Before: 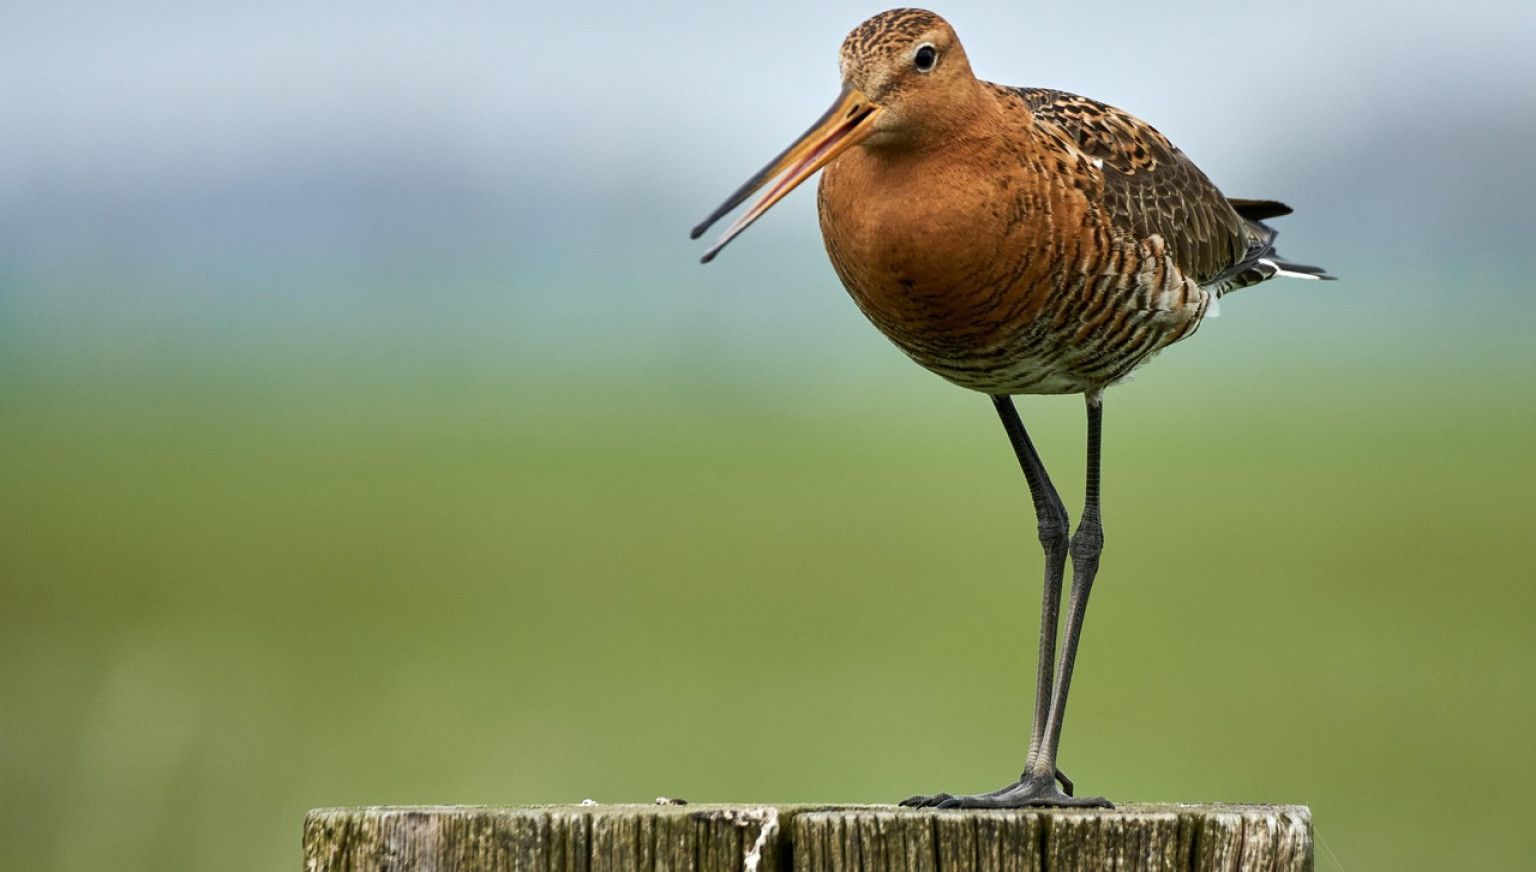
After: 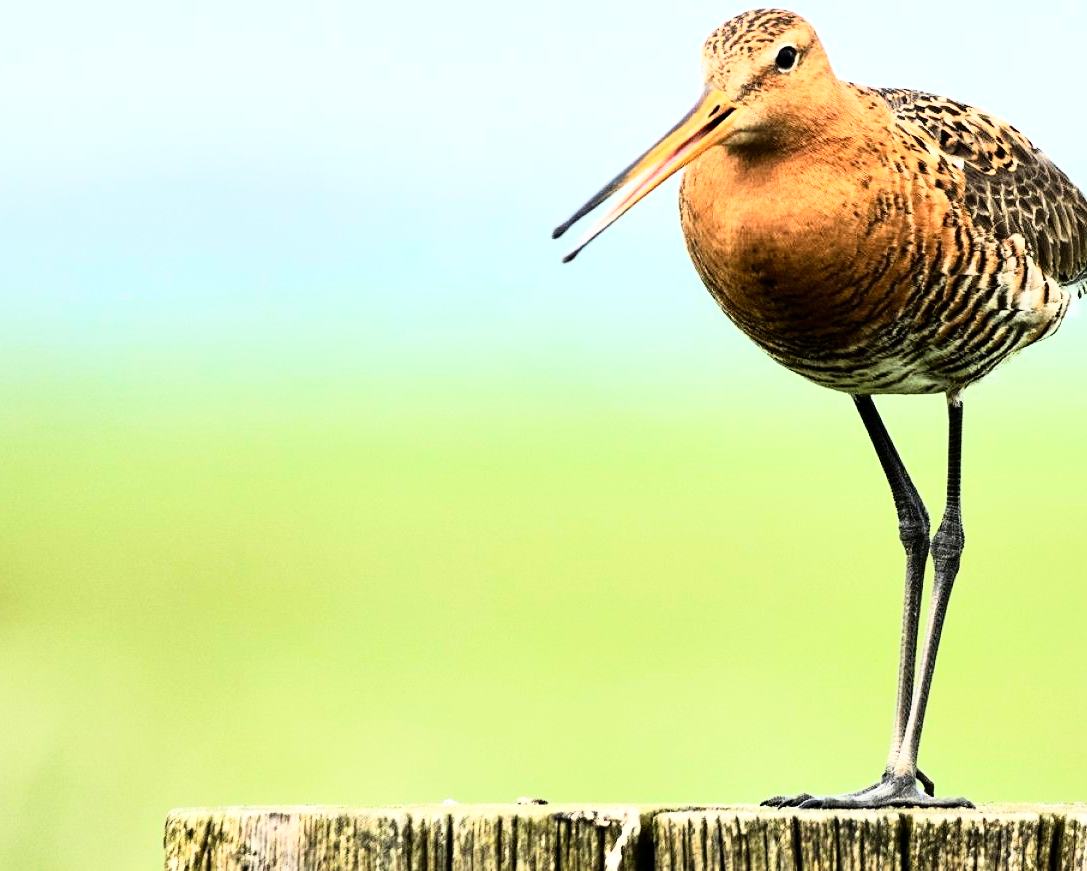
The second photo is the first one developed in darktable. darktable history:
rgb curve: curves: ch0 [(0, 0) (0.21, 0.15) (0.24, 0.21) (0.5, 0.75) (0.75, 0.96) (0.89, 0.99) (1, 1)]; ch1 [(0, 0.02) (0.21, 0.13) (0.25, 0.2) (0.5, 0.67) (0.75, 0.9) (0.89, 0.97) (1, 1)]; ch2 [(0, 0.02) (0.21, 0.13) (0.25, 0.2) (0.5, 0.67) (0.75, 0.9) (0.89, 0.97) (1, 1)], compensate middle gray true
crop and rotate: left 9.061%, right 20.142%
exposure: black level correction 0.001, exposure 0.5 EV, compensate exposure bias true, compensate highlight preservation false
